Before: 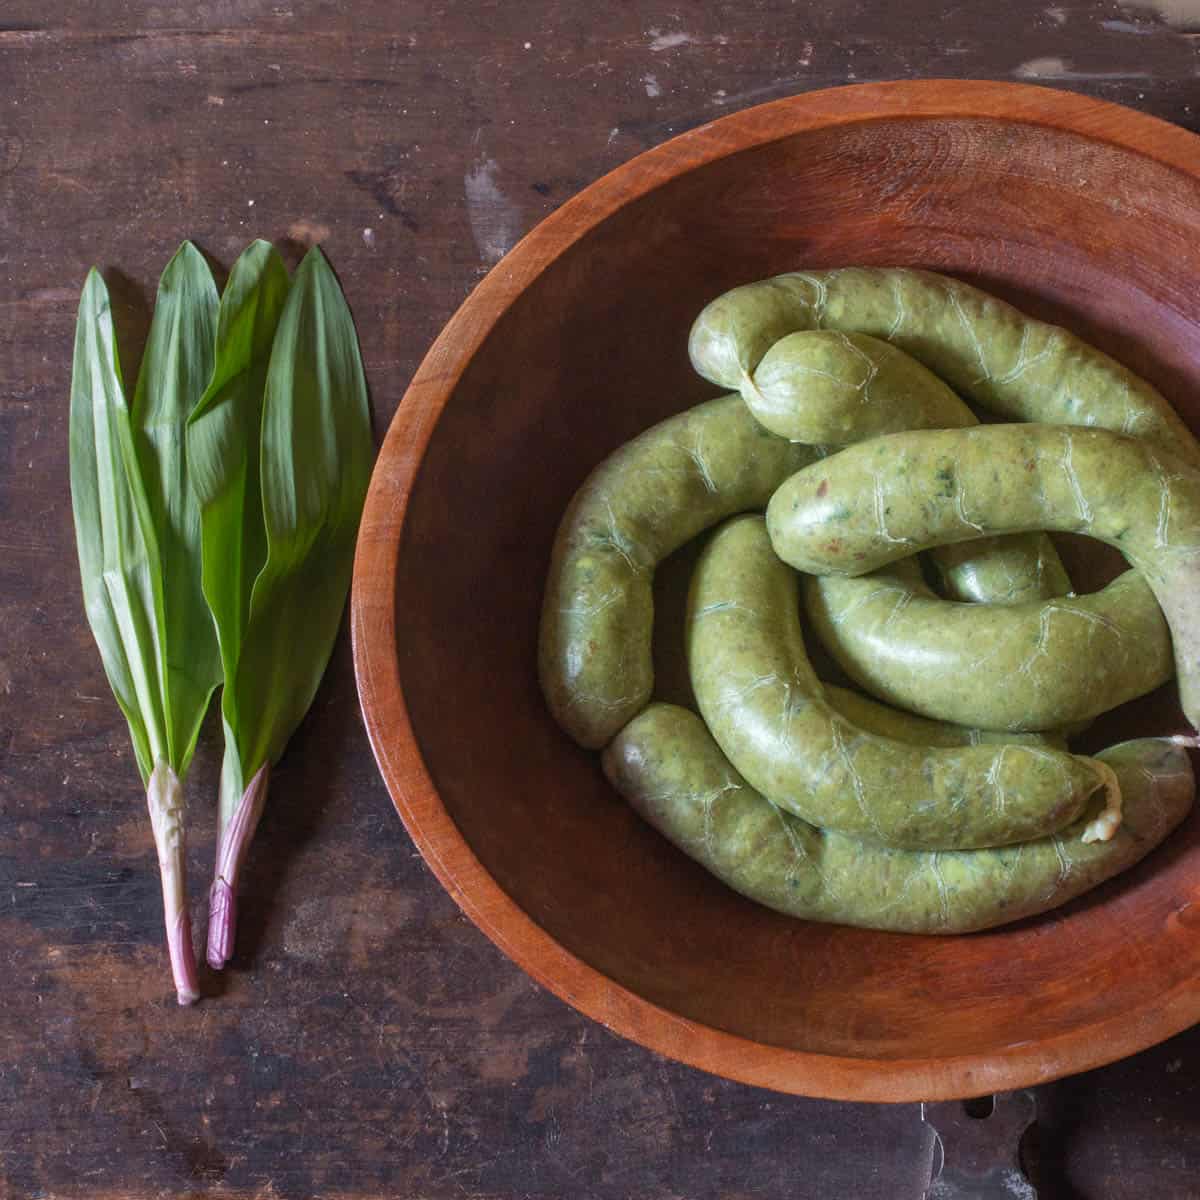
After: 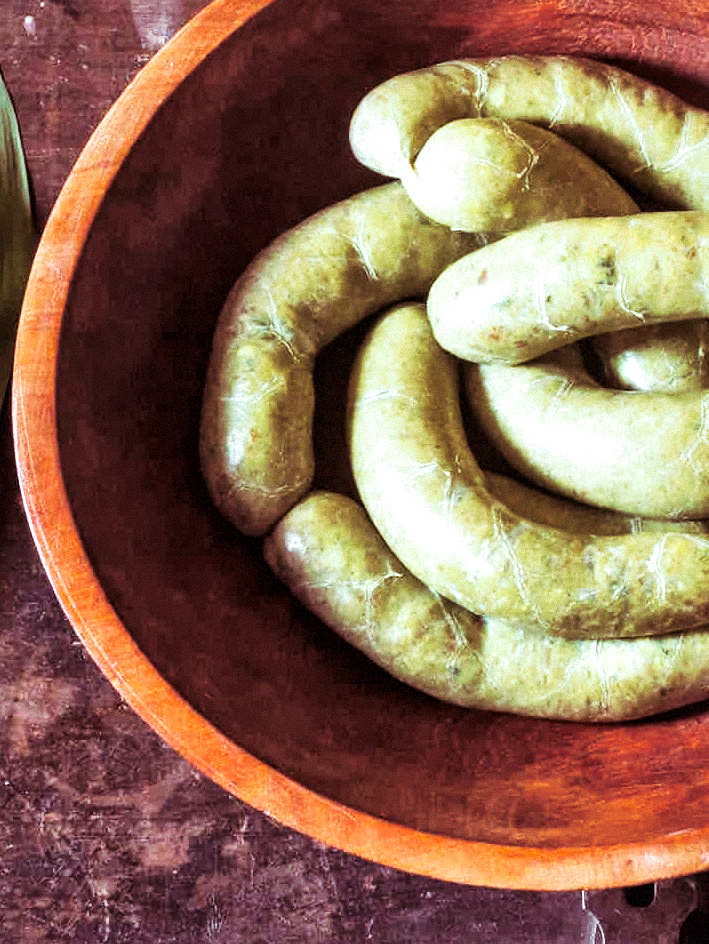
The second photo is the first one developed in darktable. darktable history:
local contrast: mode bilateral grid, contrast 20, coarseness 50, detail 179%, midtone range 0.2
base curve: curves: ch0 [(0, 0) (0.007, 0.004) (0.027, 0.03) (0.046, 0.07) (0.207, 0.54) (0.442, 0.872) (0.673, 0.972) (1, 1)], preserve colors none
grain: mid-tones bias 0%
crop and rotate: left 28.256%, top 17.734%, right 12.656%, bottom 3.573%
split-toning: highlights › hue 180°
